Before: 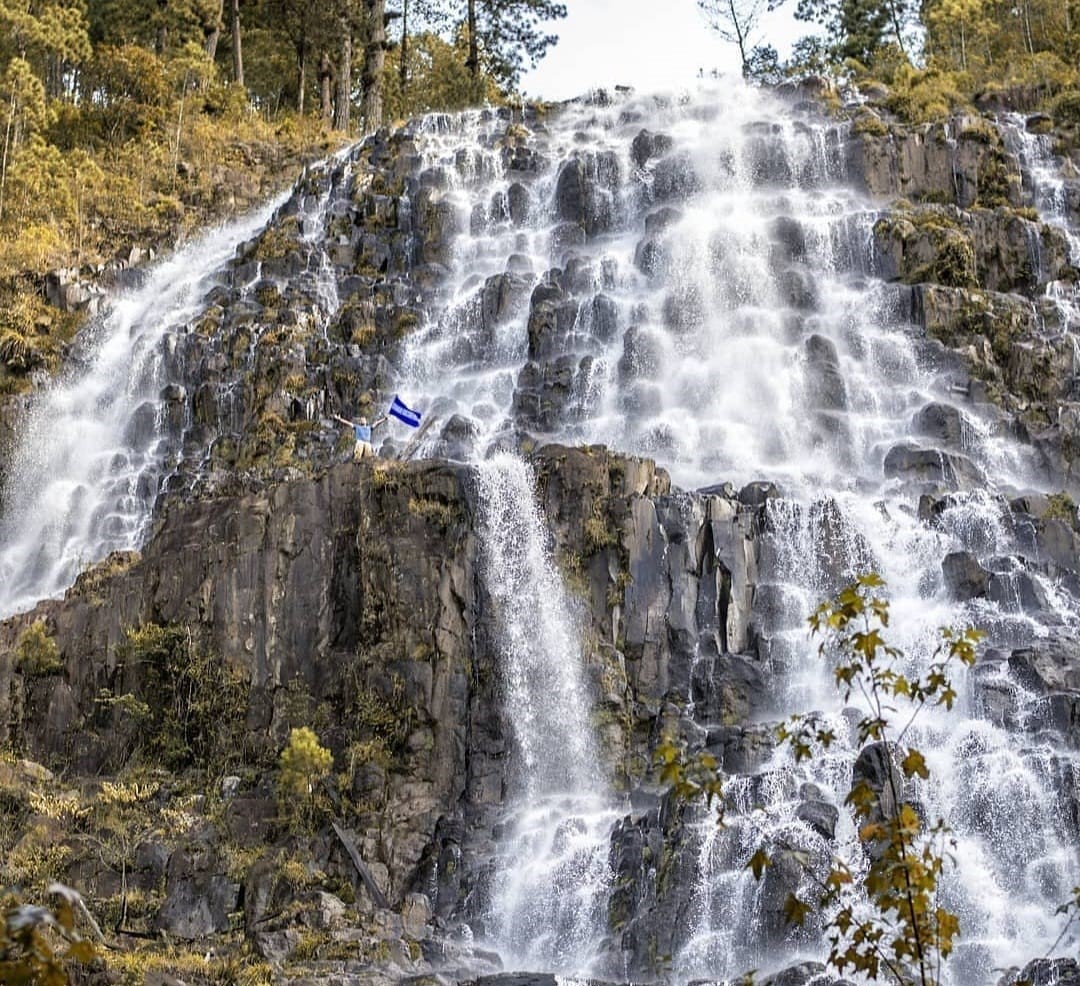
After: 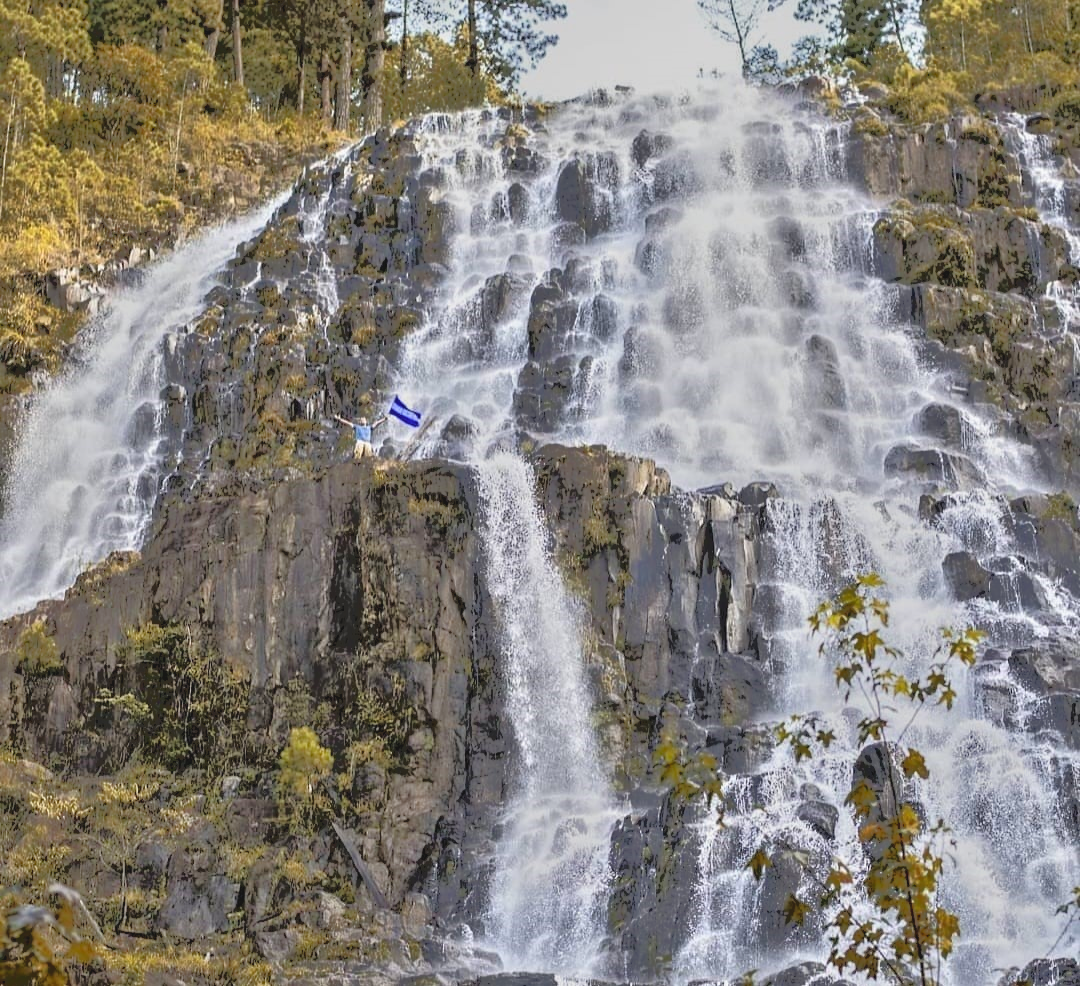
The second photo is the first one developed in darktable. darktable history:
tone equalizer: -7 EV -0.637 EV, -6 EV 1.03 EV, -5 EV -0.484 EV, -4 EV 0.404 EV, -3 EV 0.407 EV, -2 EV 0.143 EV, -1 EV -0.151 EV, +0 EV -0.396 EV
contrast brightness saturation: contrast -0.099, brightness 0.048, saturation 0.077
